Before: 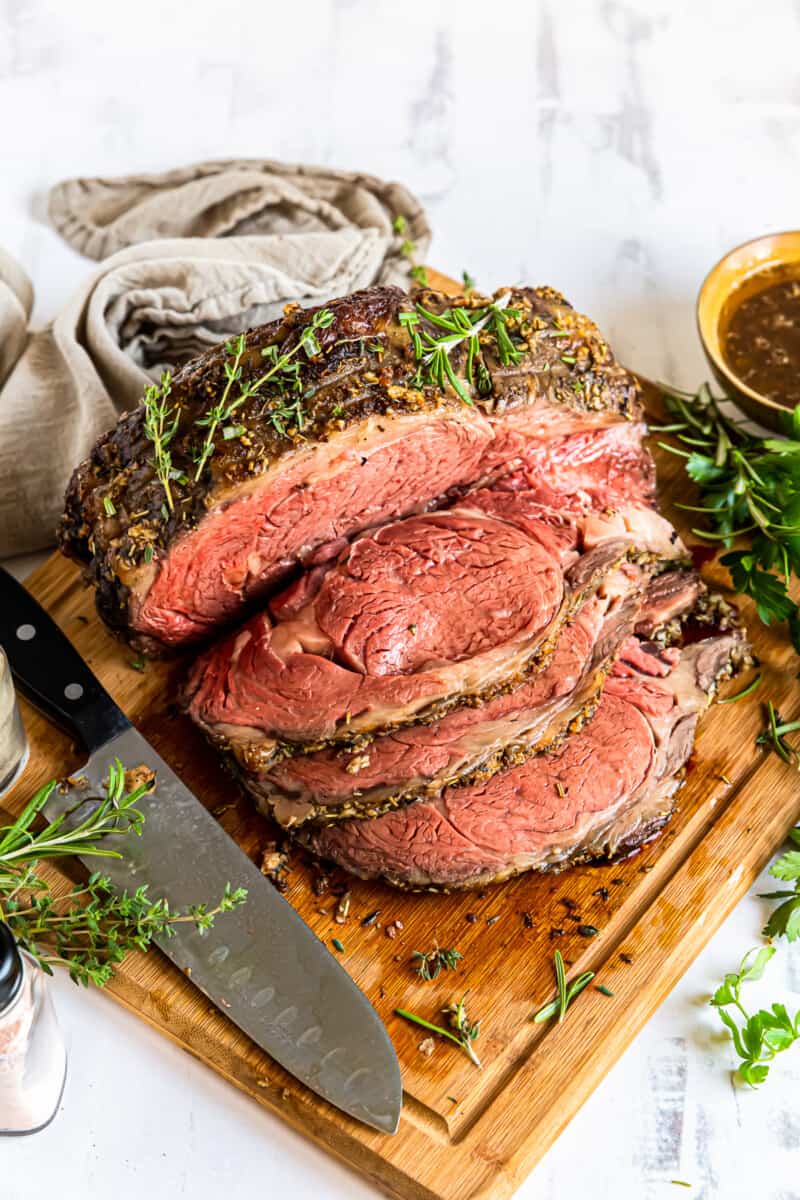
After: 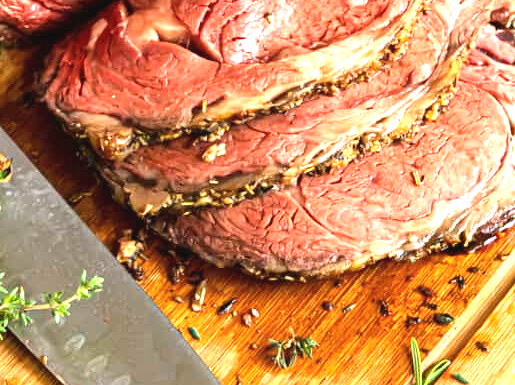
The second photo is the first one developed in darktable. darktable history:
crop: left 18.069%, top 51.013%, right 17.537%, bottom 16.894%
exposure: black level correction -0.002, exposure 1.11 EV, compensate highlight preservation false
